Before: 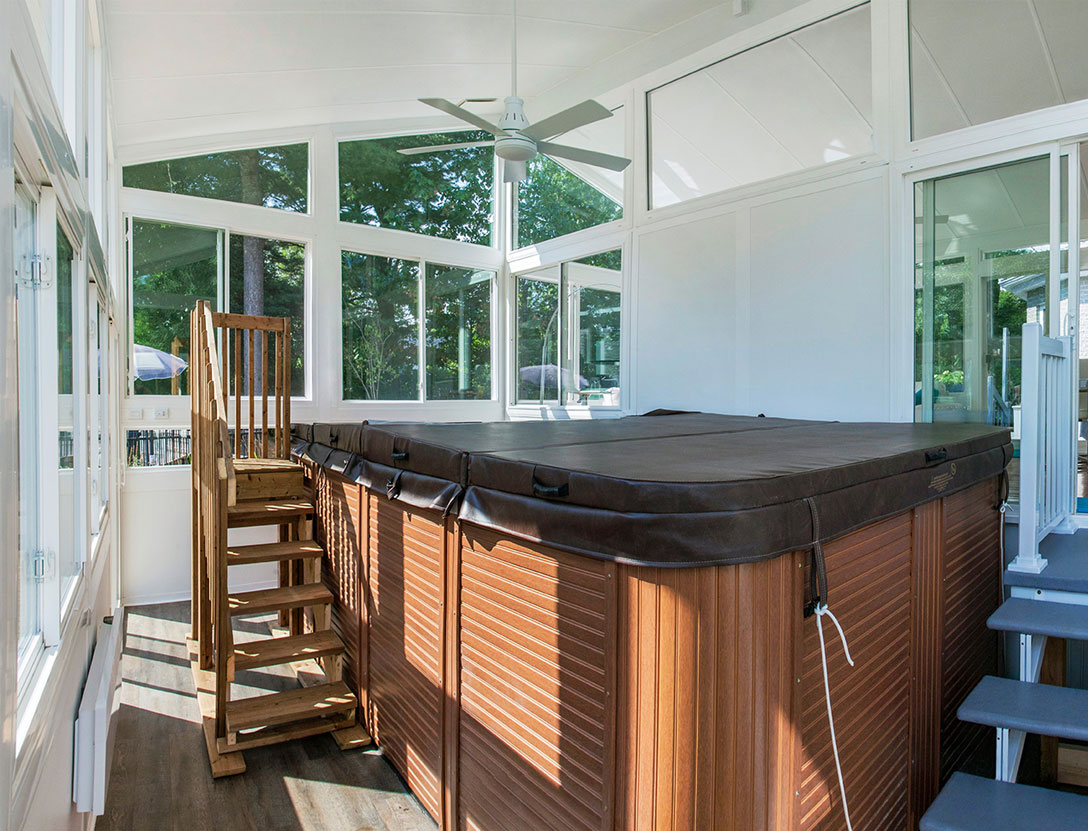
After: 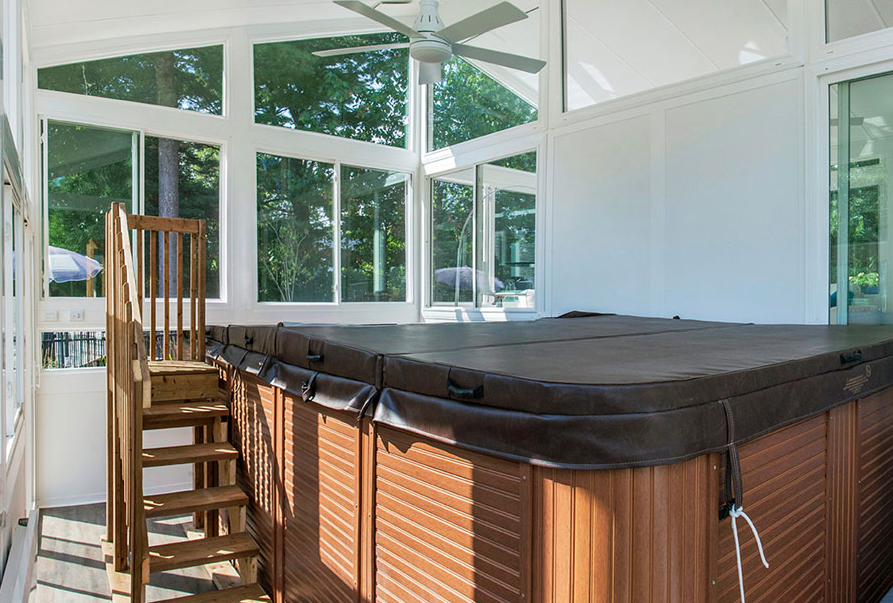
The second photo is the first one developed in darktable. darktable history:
crop: left 7.846%, top 11.892%, right 10.002%, bottom 15.444%
